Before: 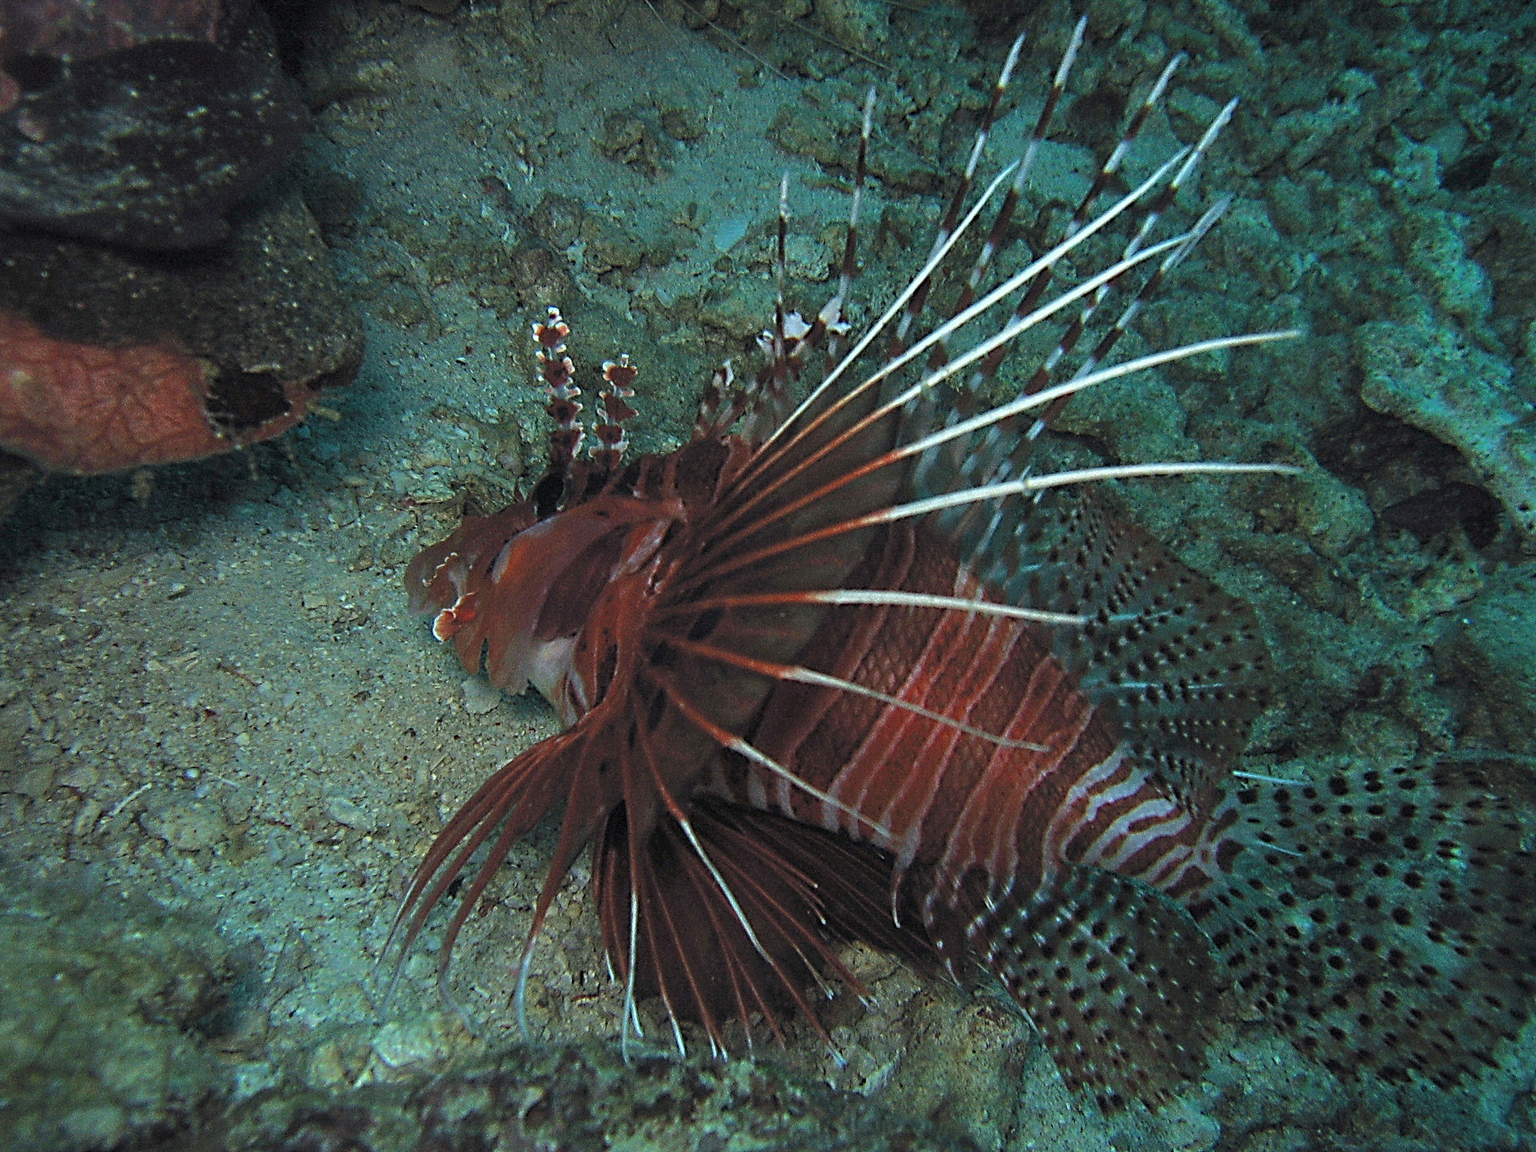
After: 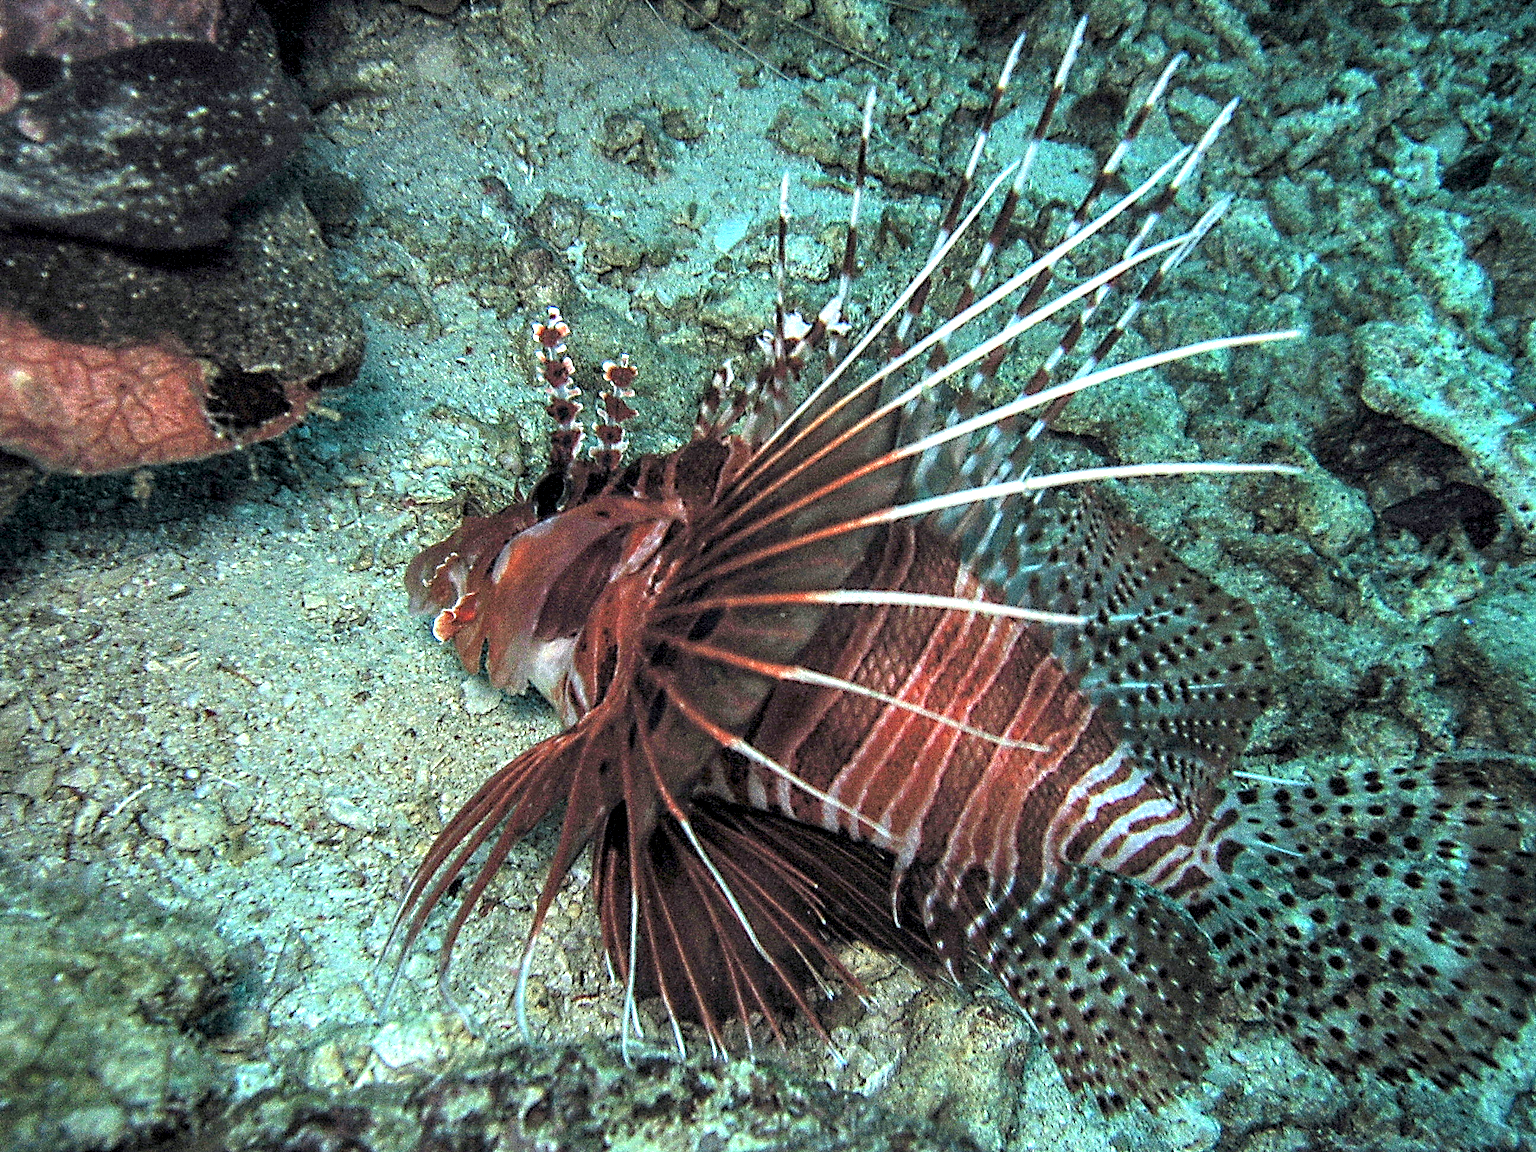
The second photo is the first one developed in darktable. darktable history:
exposure: black level correction 0.001, exposure 0.962 EV, compensate exposure bias true, compensate highlight preservation false
local contrast: highlights 16%, detail 188%
contrast brightness saturation: contrast 0.033, brightness 0.063, saturation 0.129
